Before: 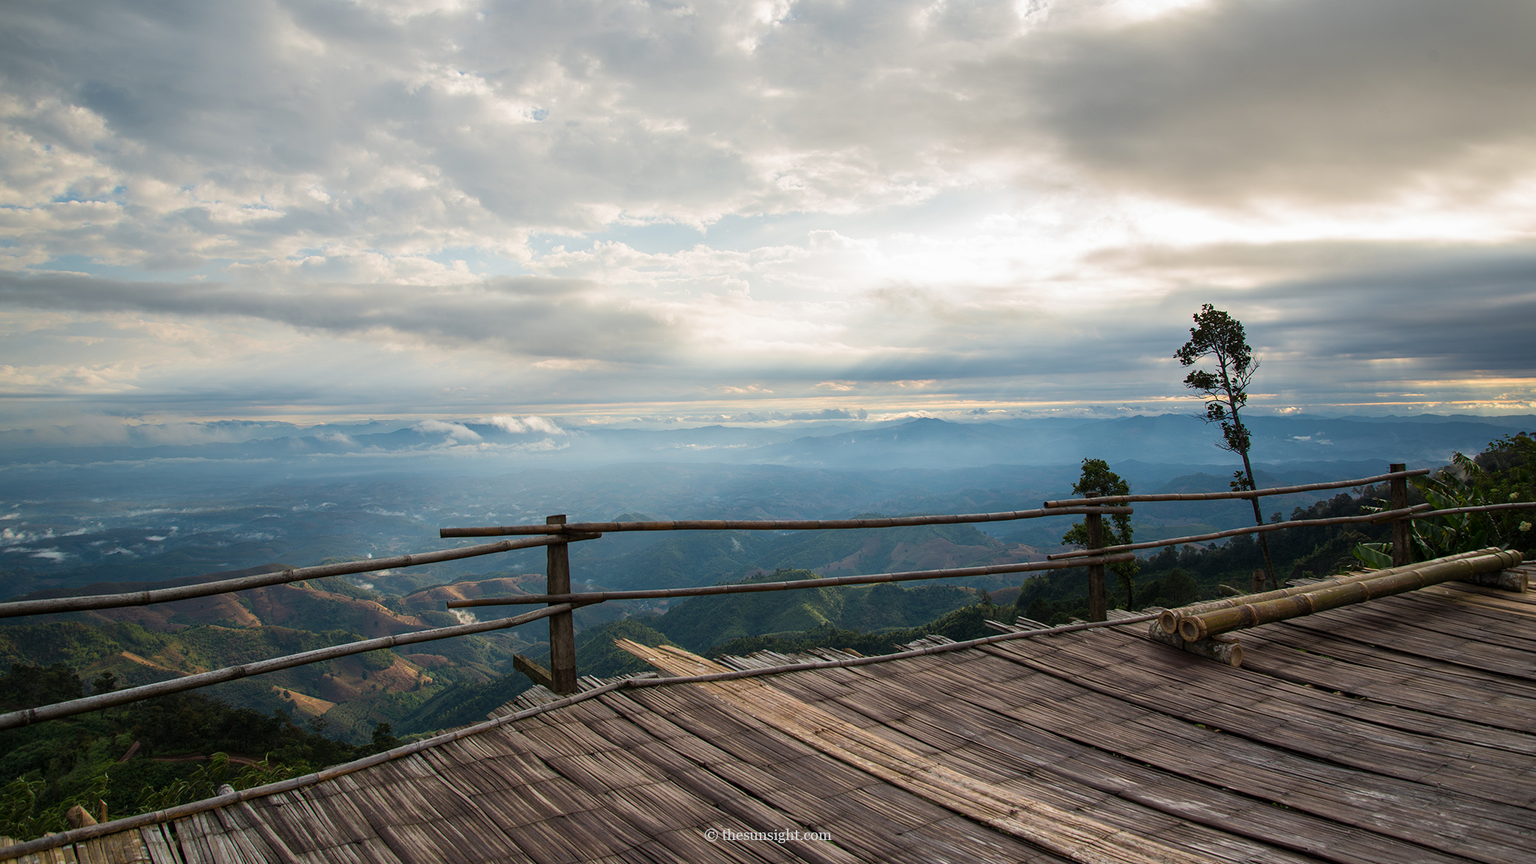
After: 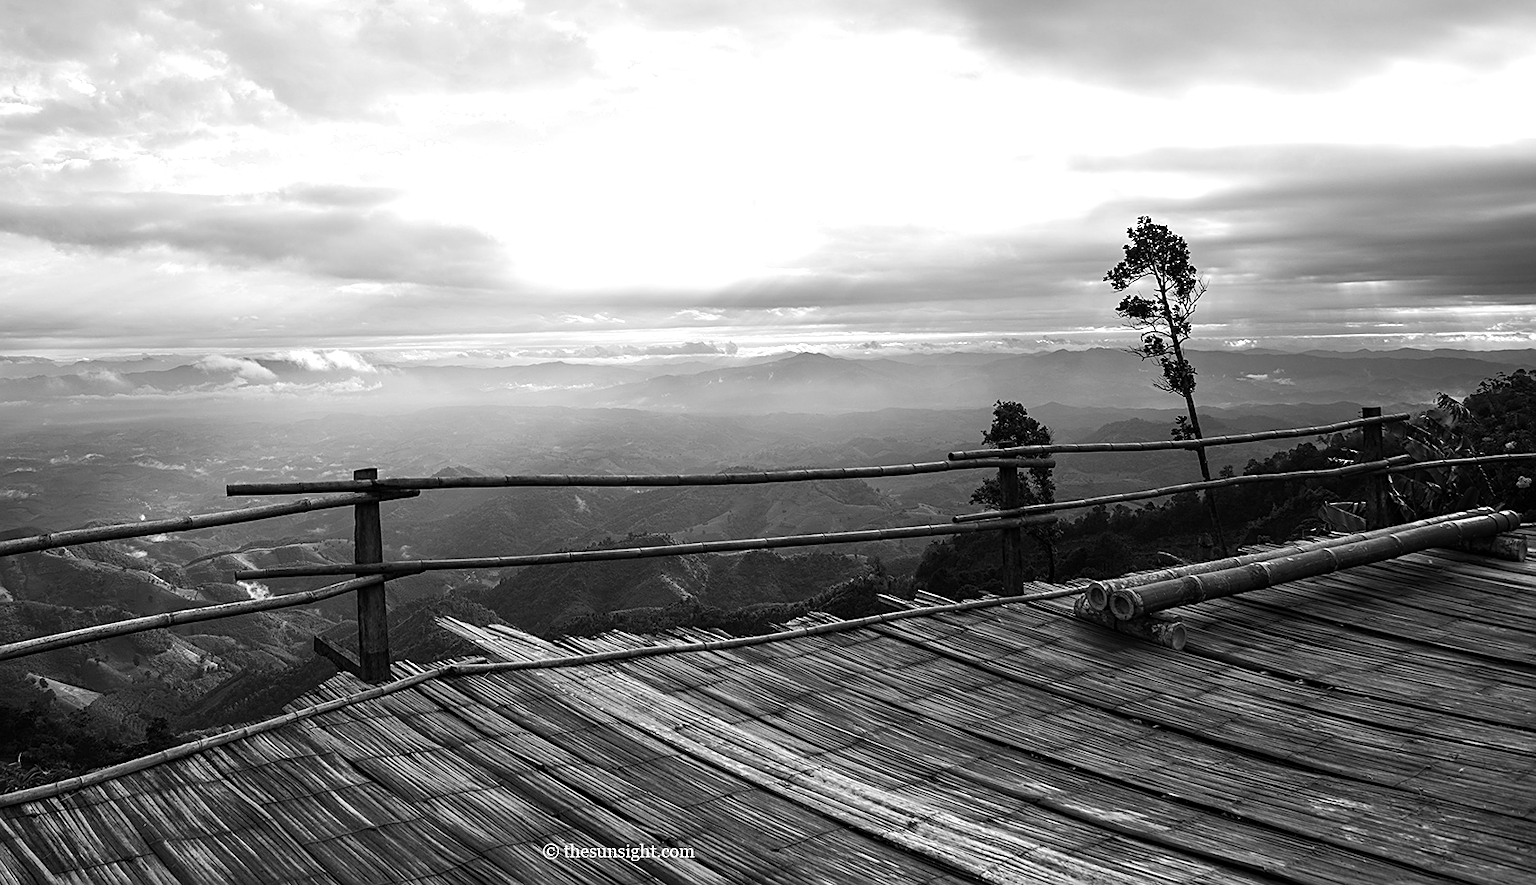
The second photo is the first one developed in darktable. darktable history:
monochrome: a -6.99, b 35.61, size 1.4
tone equalizer: -8 EV -0.75 EV, -7 EV -0.7 EV, -6 EV -0.6 EV, -5 EV -0.4 EV, -3 EV 0.4 EV, -2 EV 0.6 EV, -1 EV 0.7 EV, +0 EV 0.75 EV, edges refinement/feathering 500, mask exposure compensation -1.57 EV, preserve details no
crop: left 16.315%, top 14.246%
sharpen: on, module defaults
